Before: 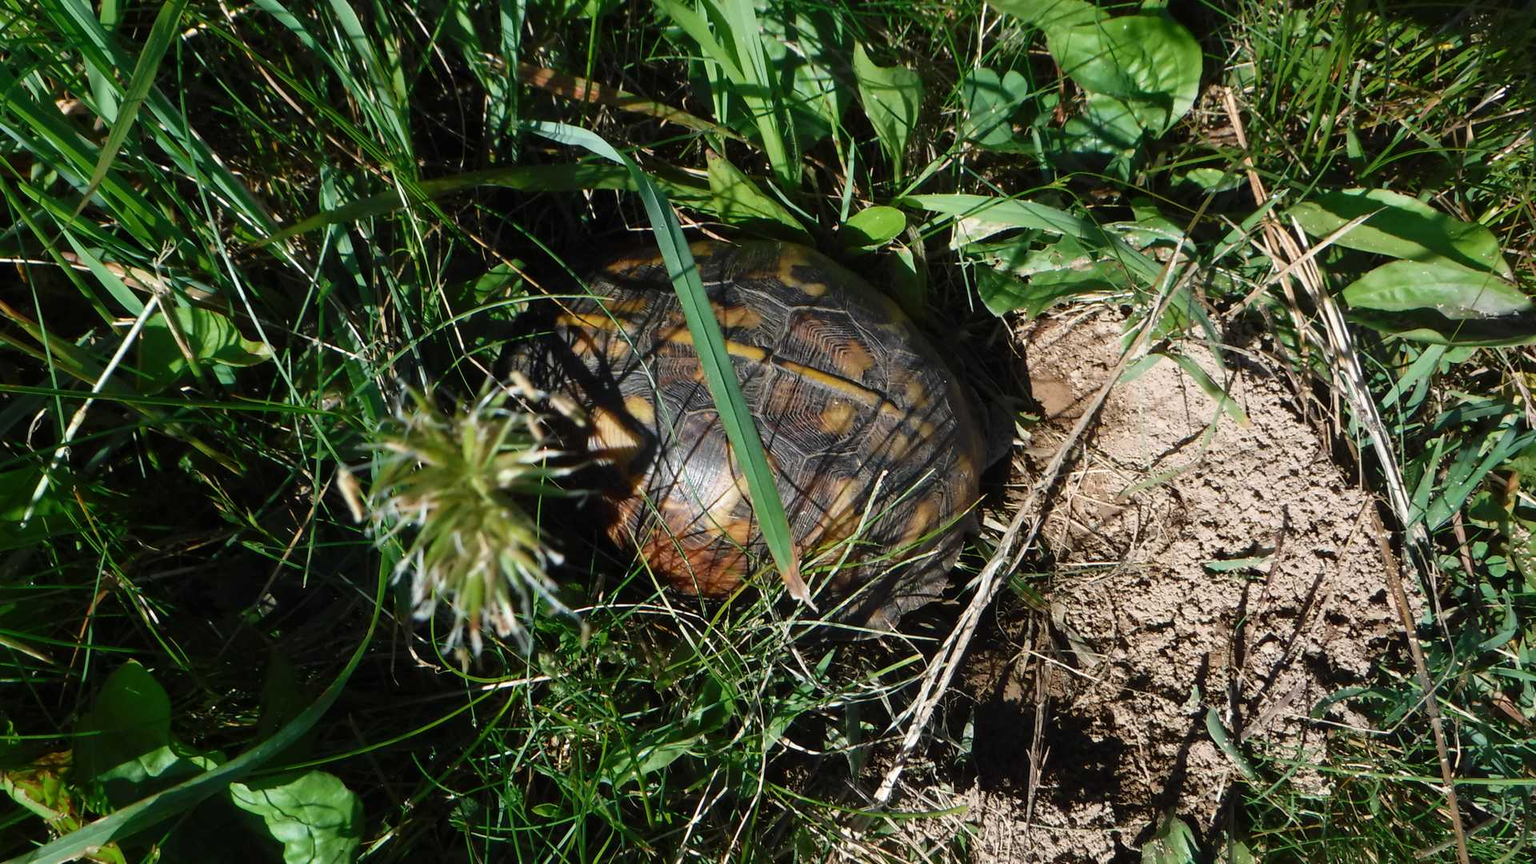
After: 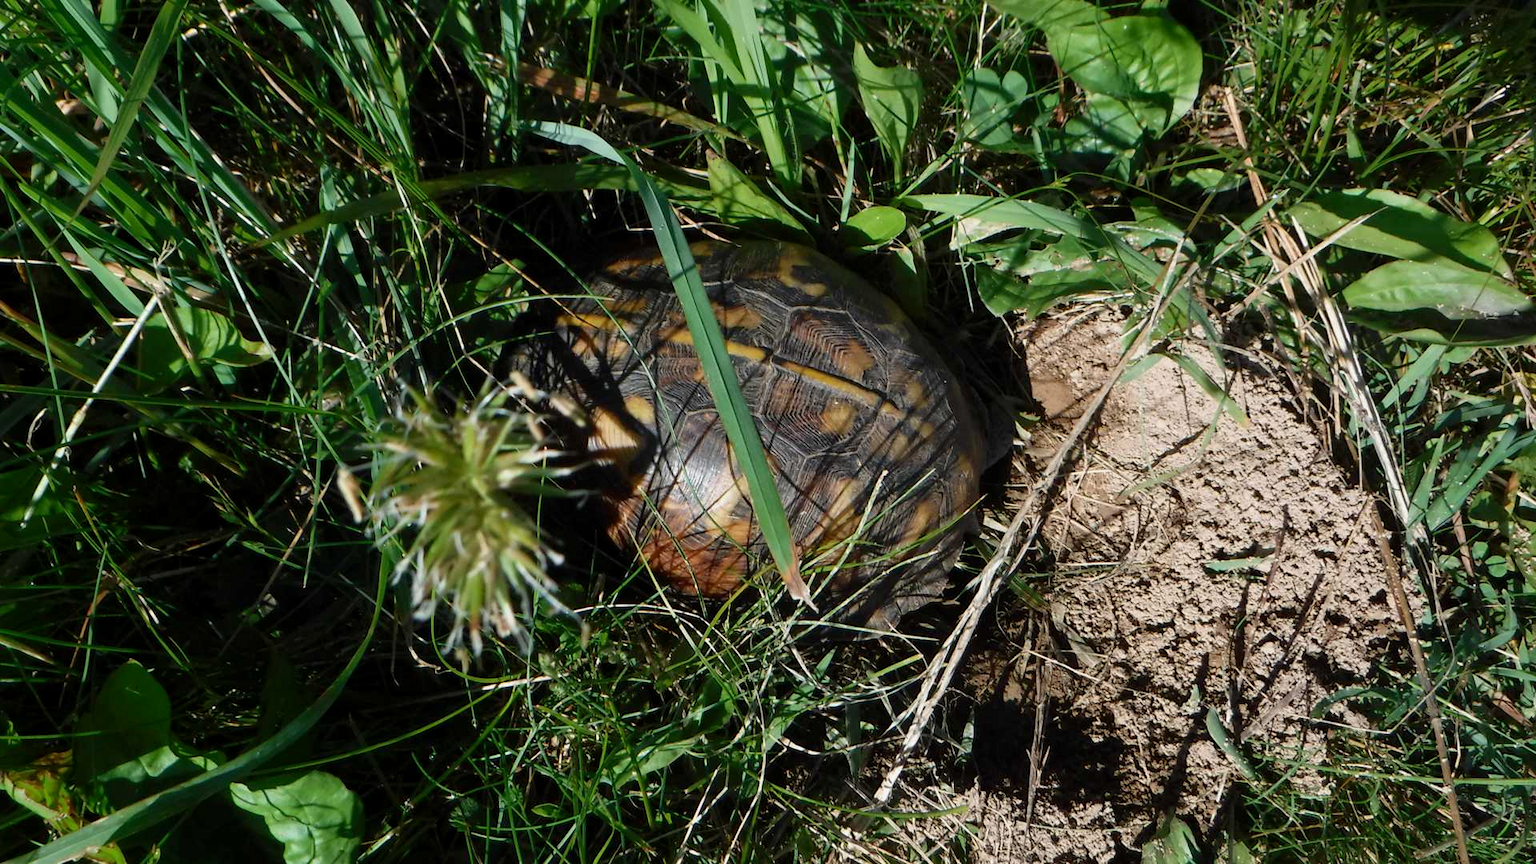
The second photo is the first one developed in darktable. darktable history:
exposure: black level correction 0.002, exposure -0.106 EV, compensate exposure bias true, compensate highlight preservation false
